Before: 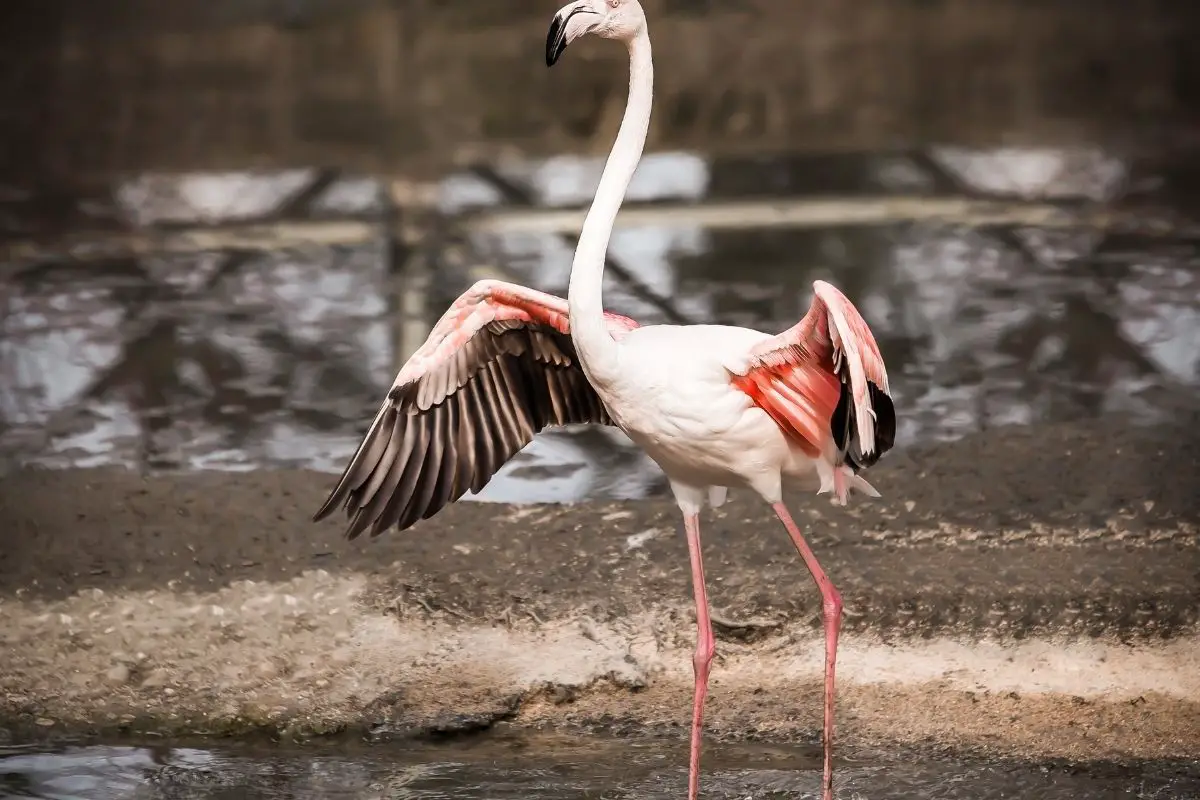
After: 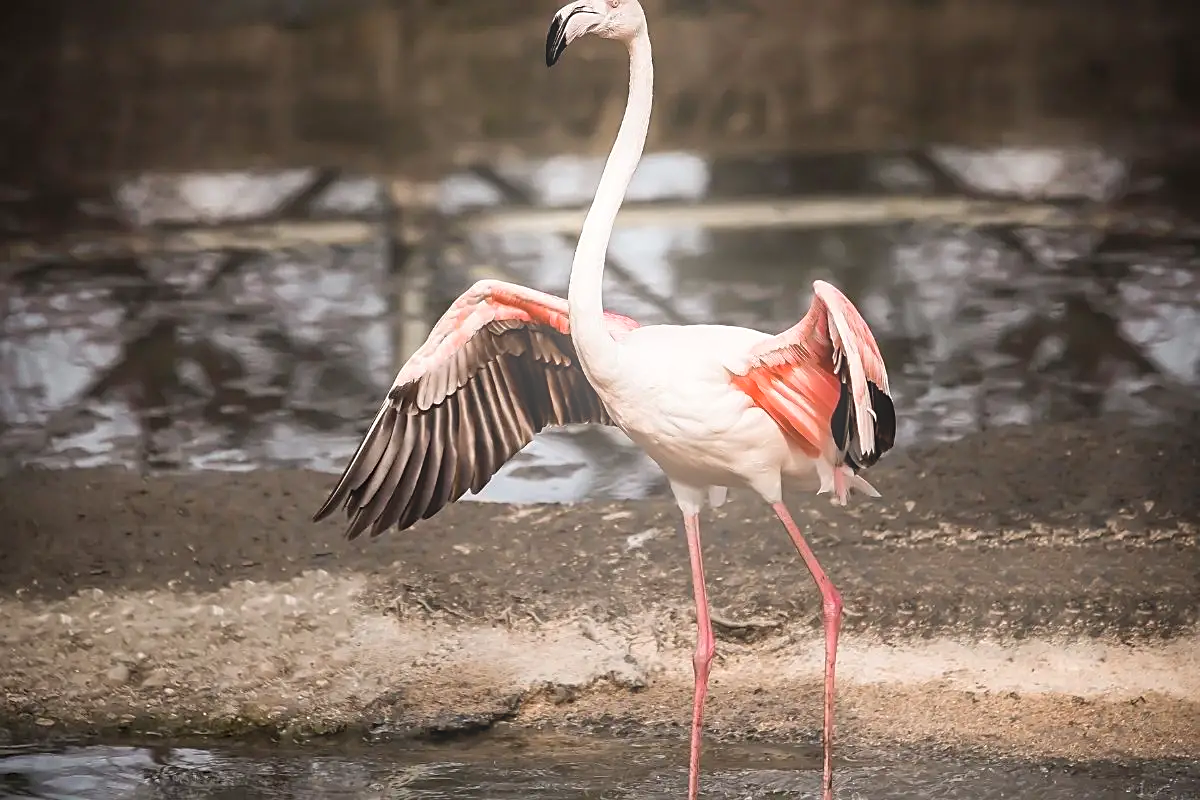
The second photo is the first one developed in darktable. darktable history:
exposure: compensate highlight preservation false
sharpen: on, module defaults
bloom: threshold 82.5%, strength 16.25%
